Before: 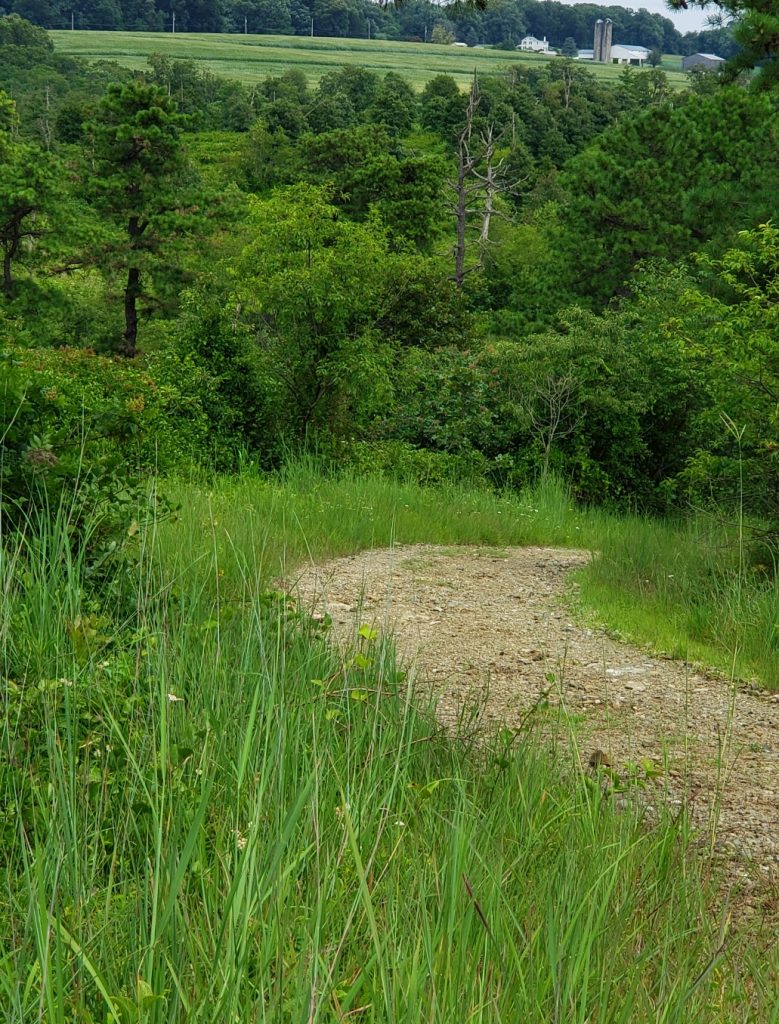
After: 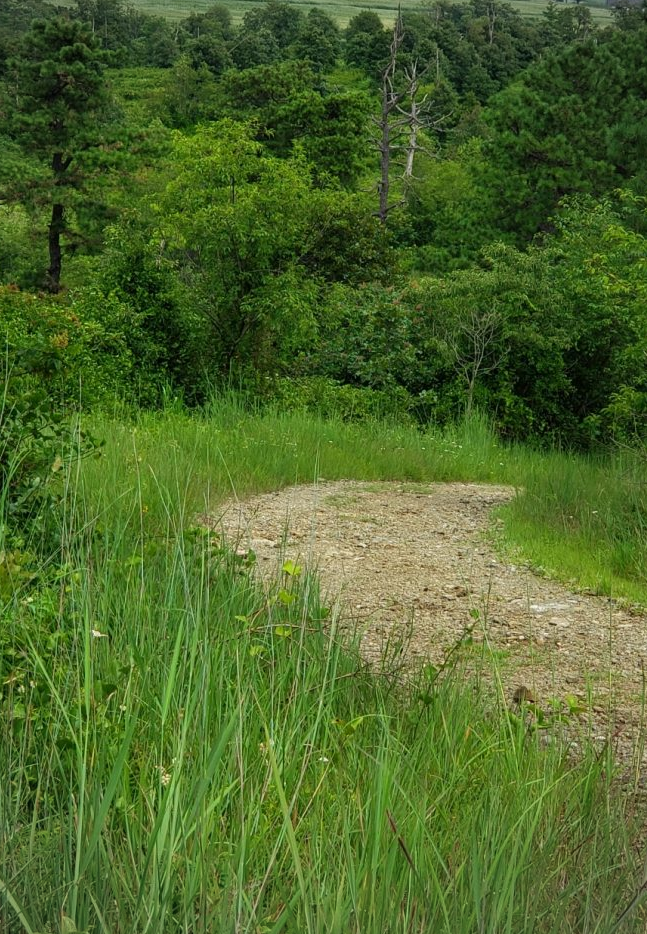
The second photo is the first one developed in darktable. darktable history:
vignetting: fall-off radius 60.99%, unbound false
crop: left 9.827%, top 6.345%, right 7.084%, bottom 2.42%
